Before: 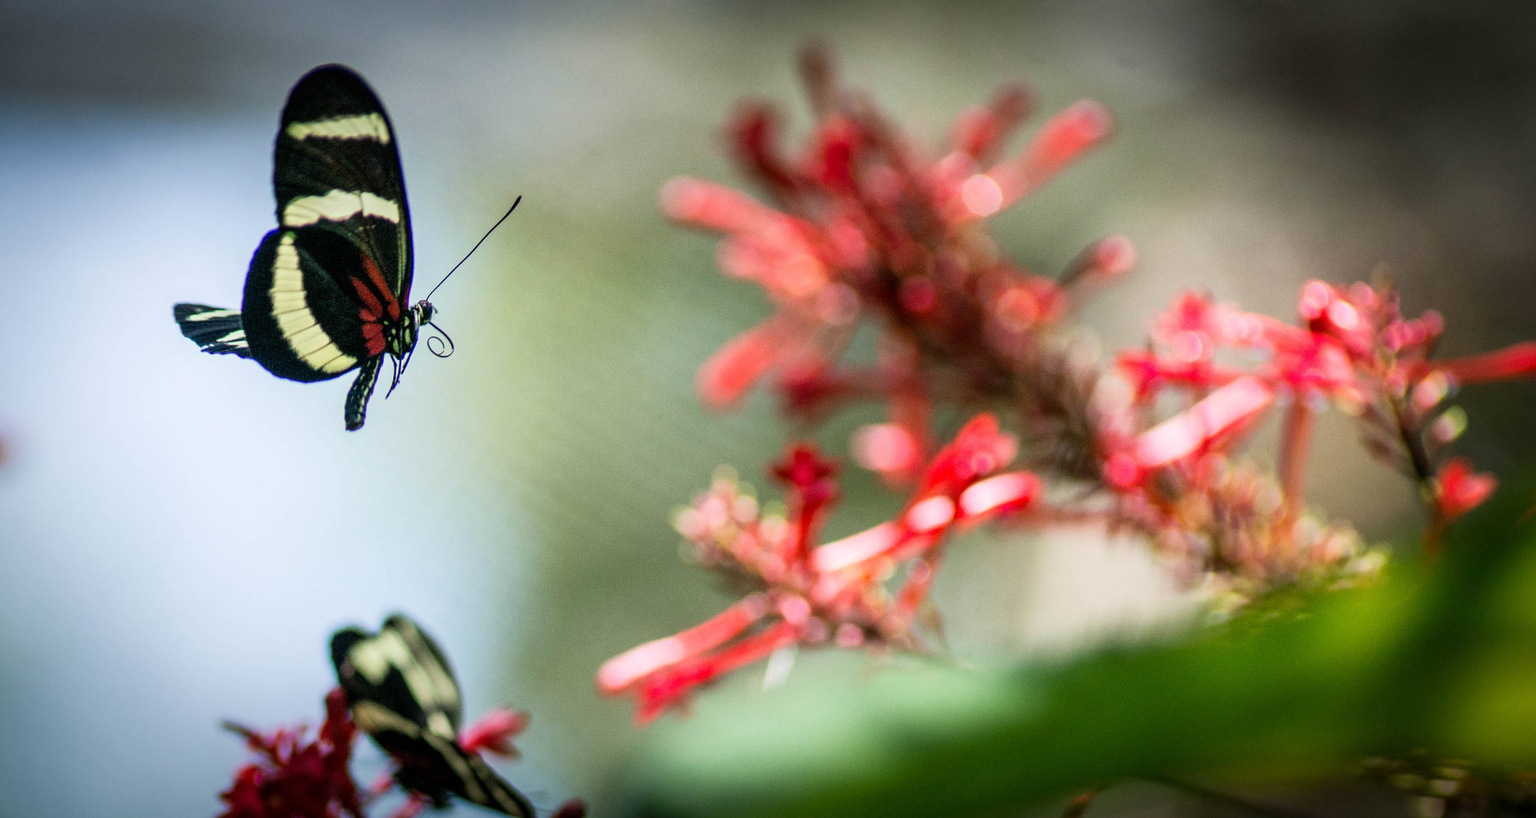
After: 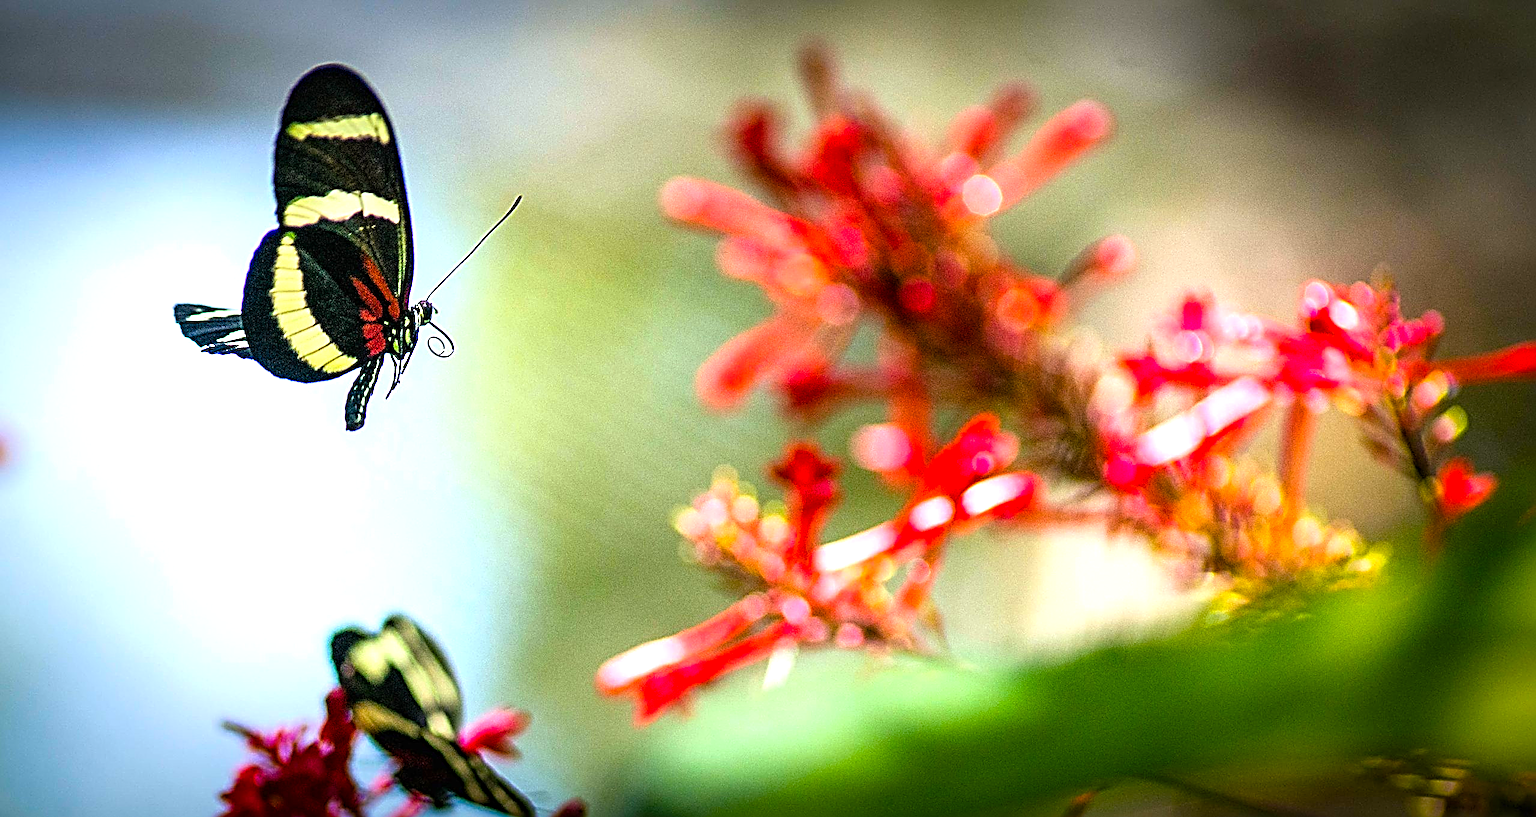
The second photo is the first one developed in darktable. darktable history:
exposure: black level correction 0, exposure 0.695 EV, compensate exposure bias true, compensate highlight preservation false
color balance rgb: shadows lift › chroma 1.025%, shadows lift › hue 28.59°, shadows fall-off 298.009%, white fulcrum 1.99 EV, highlights fall-off 298.459%, linear chroma grading › shadows 9.908%, linear chroma grading › highlights 10.987%, linear chroma grading › global chroma 15.166%, linear chroma grading › mid-tones 14.743%, perceptual saturation grading › global saturation 25.541%, mask middle-gray fulcrum 99.953%, contrast gray fulcrum 38.376%
sharpen: radius 3.146, amount 1.743
